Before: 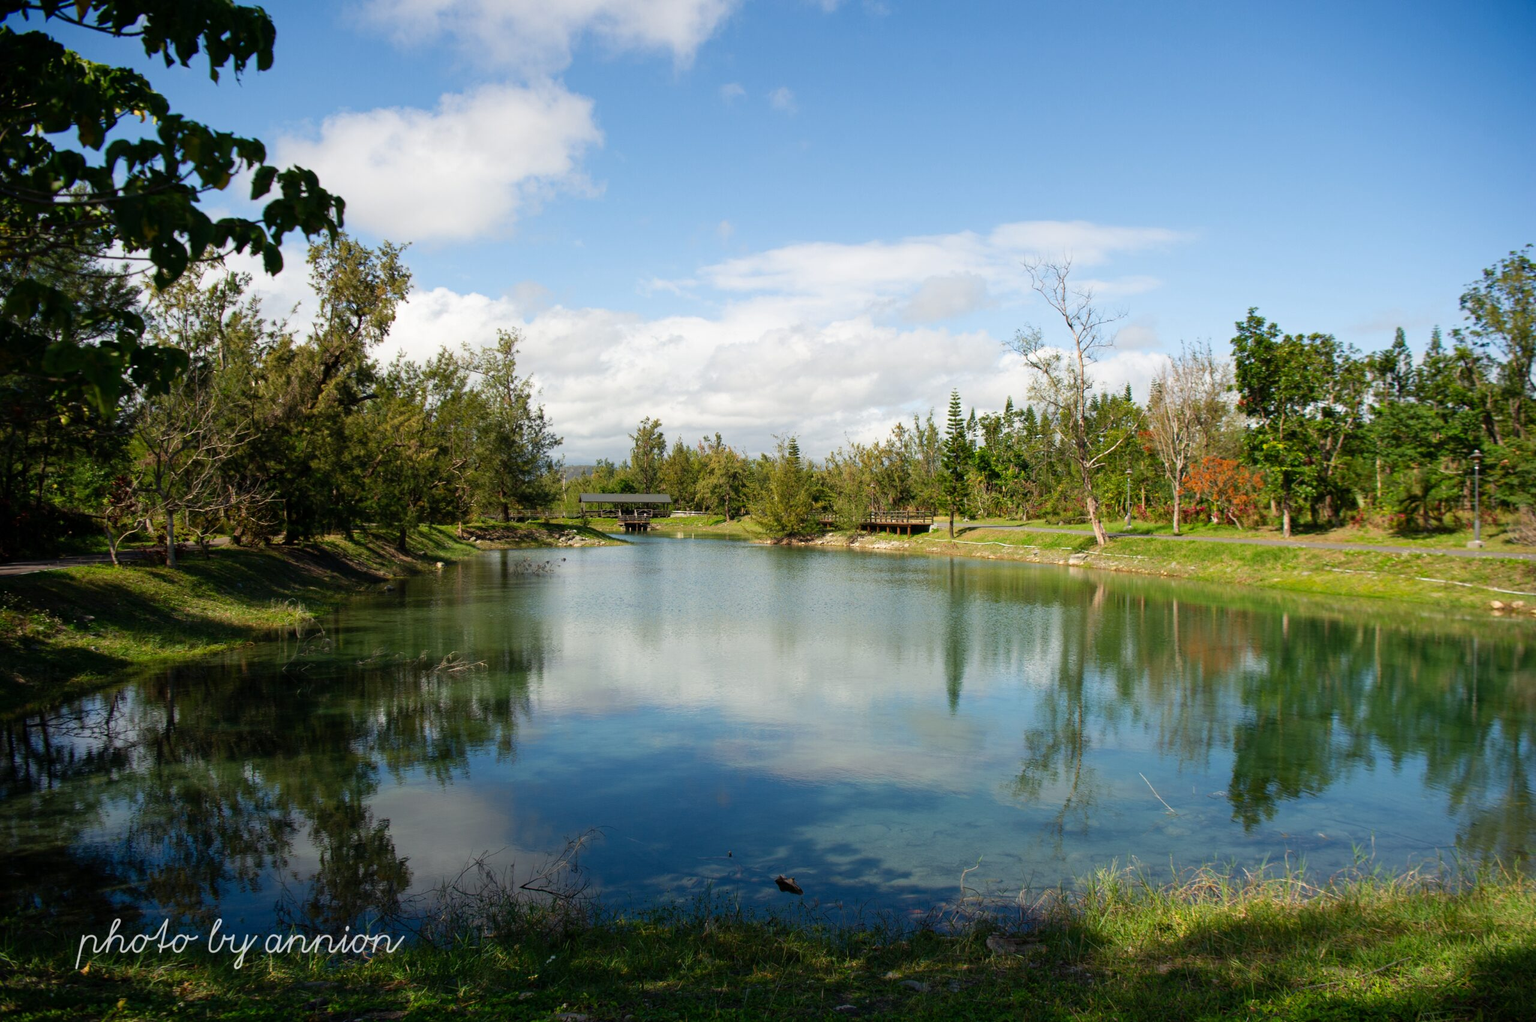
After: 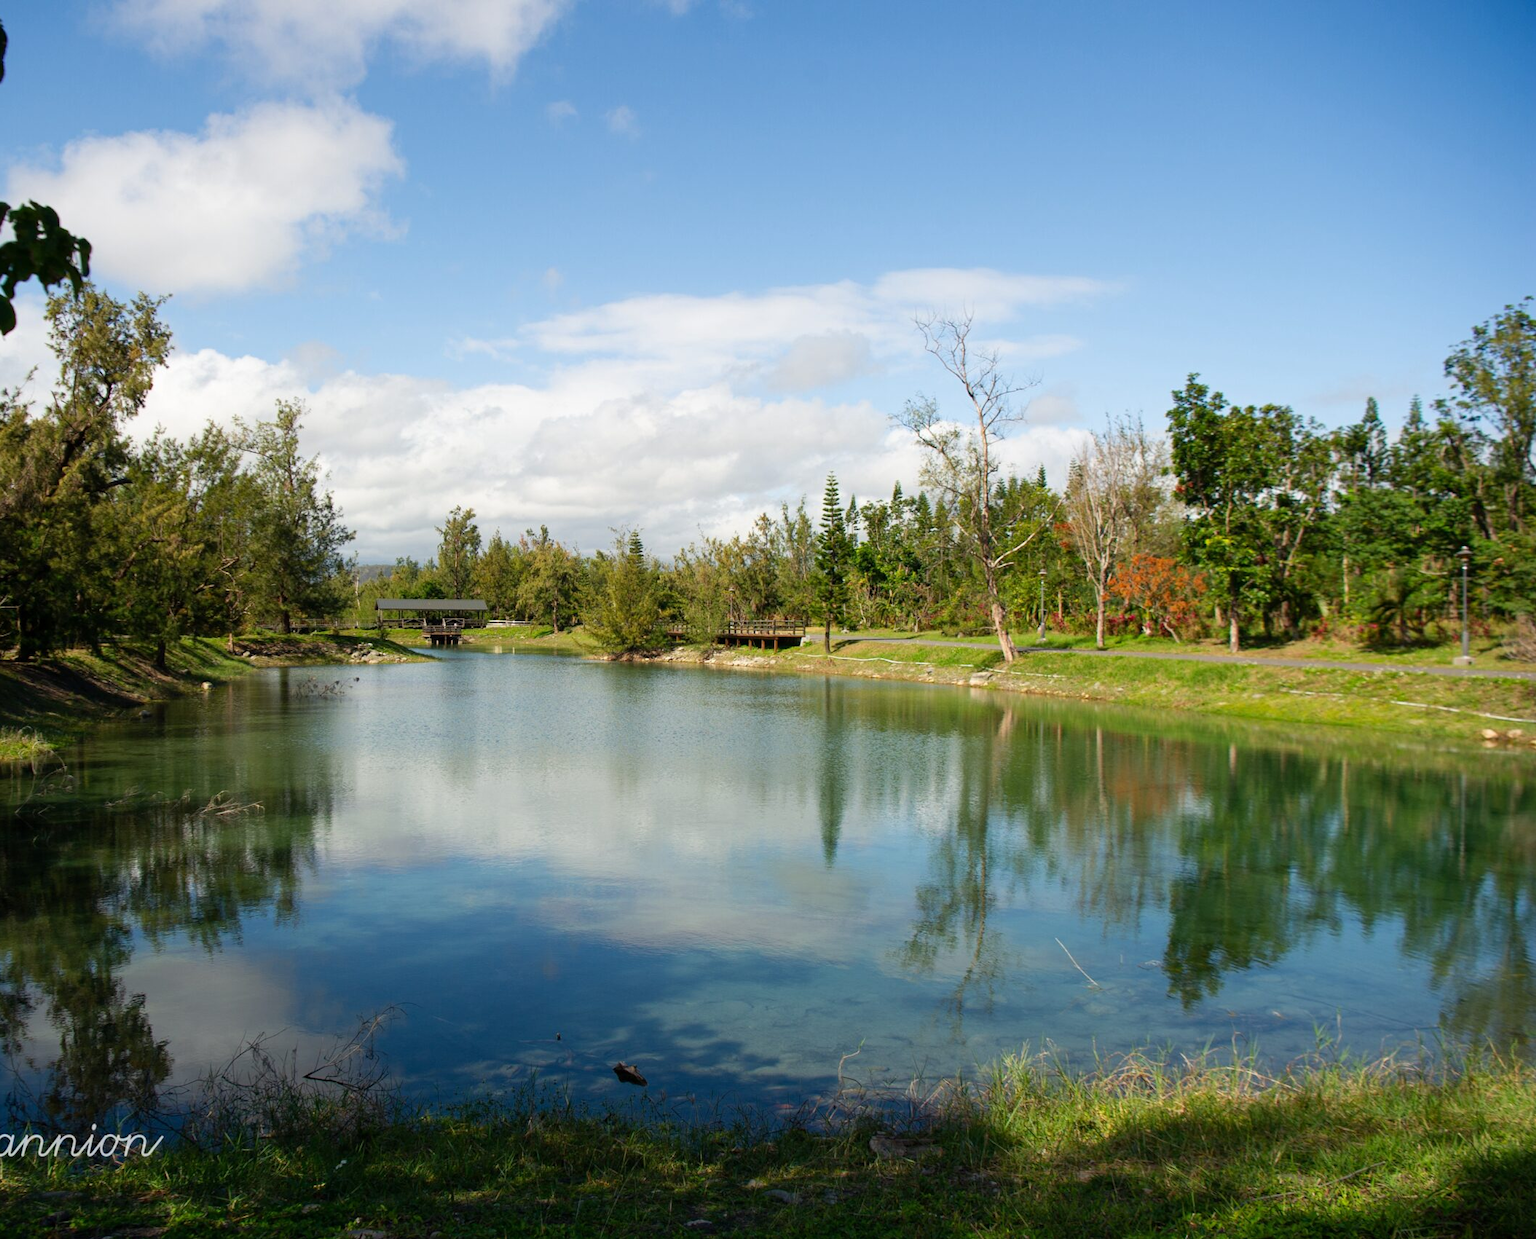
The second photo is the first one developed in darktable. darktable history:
crop: left 17.582%, bottom 0.031%
exposure: compensate highlight preservation false
